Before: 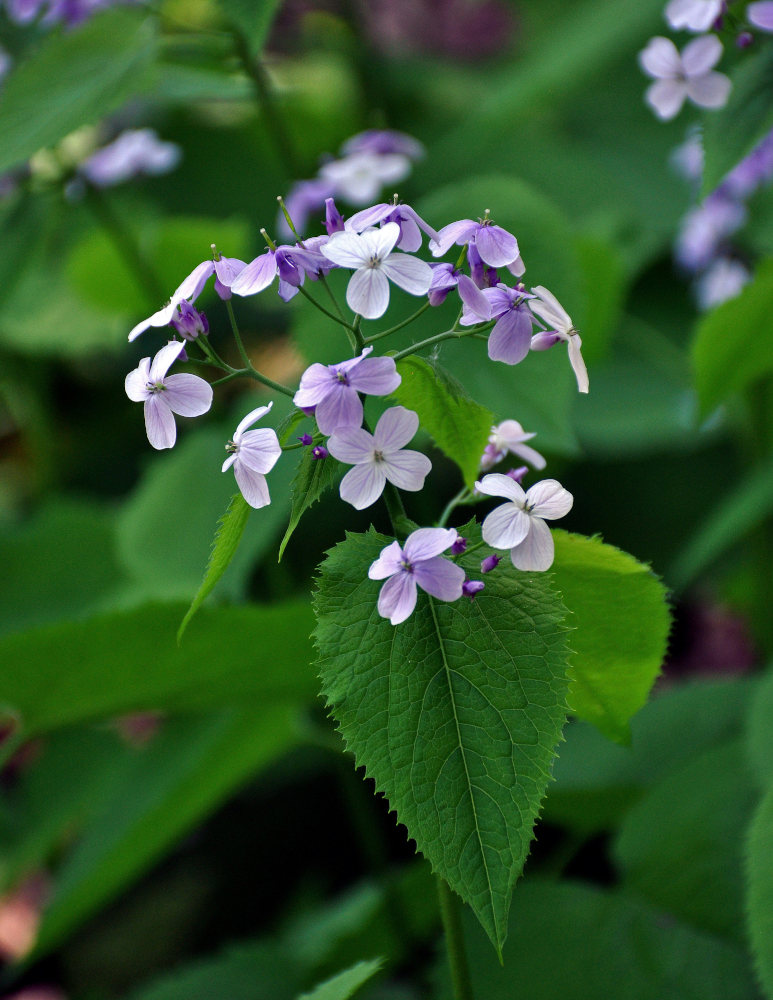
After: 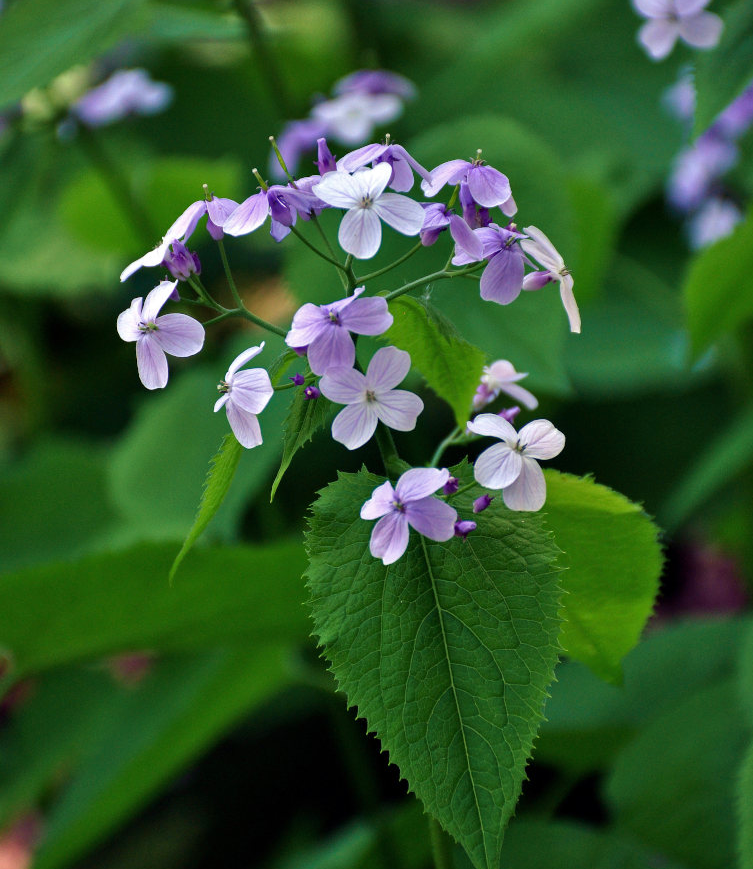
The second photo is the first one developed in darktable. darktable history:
velvia: on, module defaults
crop: left 1.089%, top 6.097%, right 1.416%, bottom 6.982%
